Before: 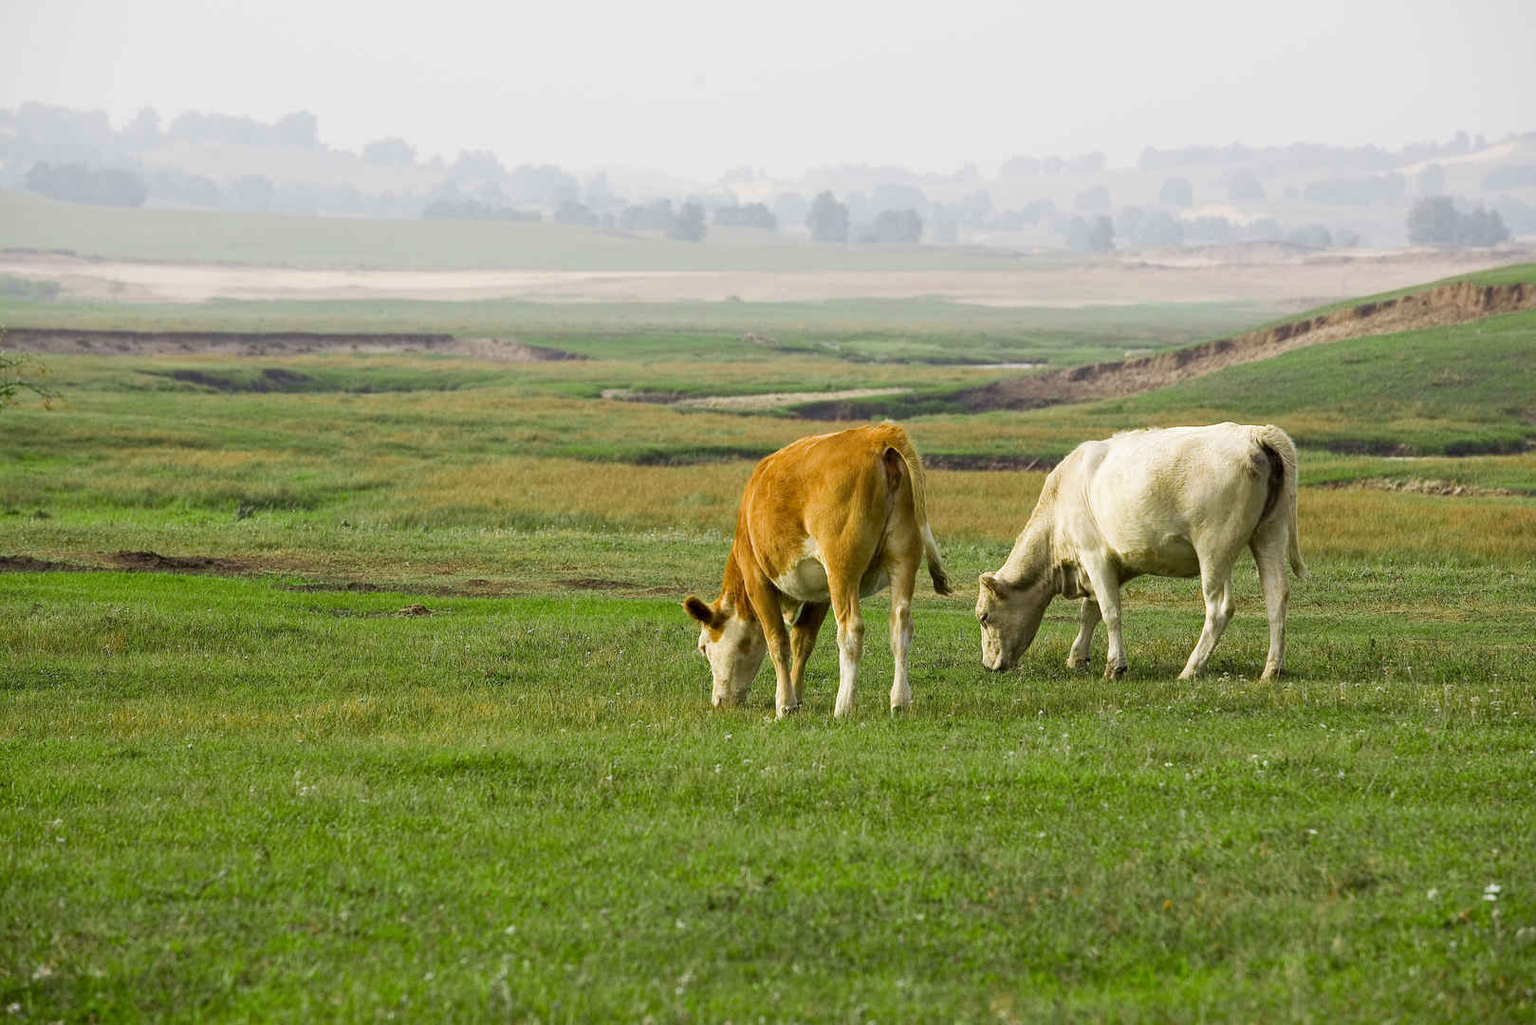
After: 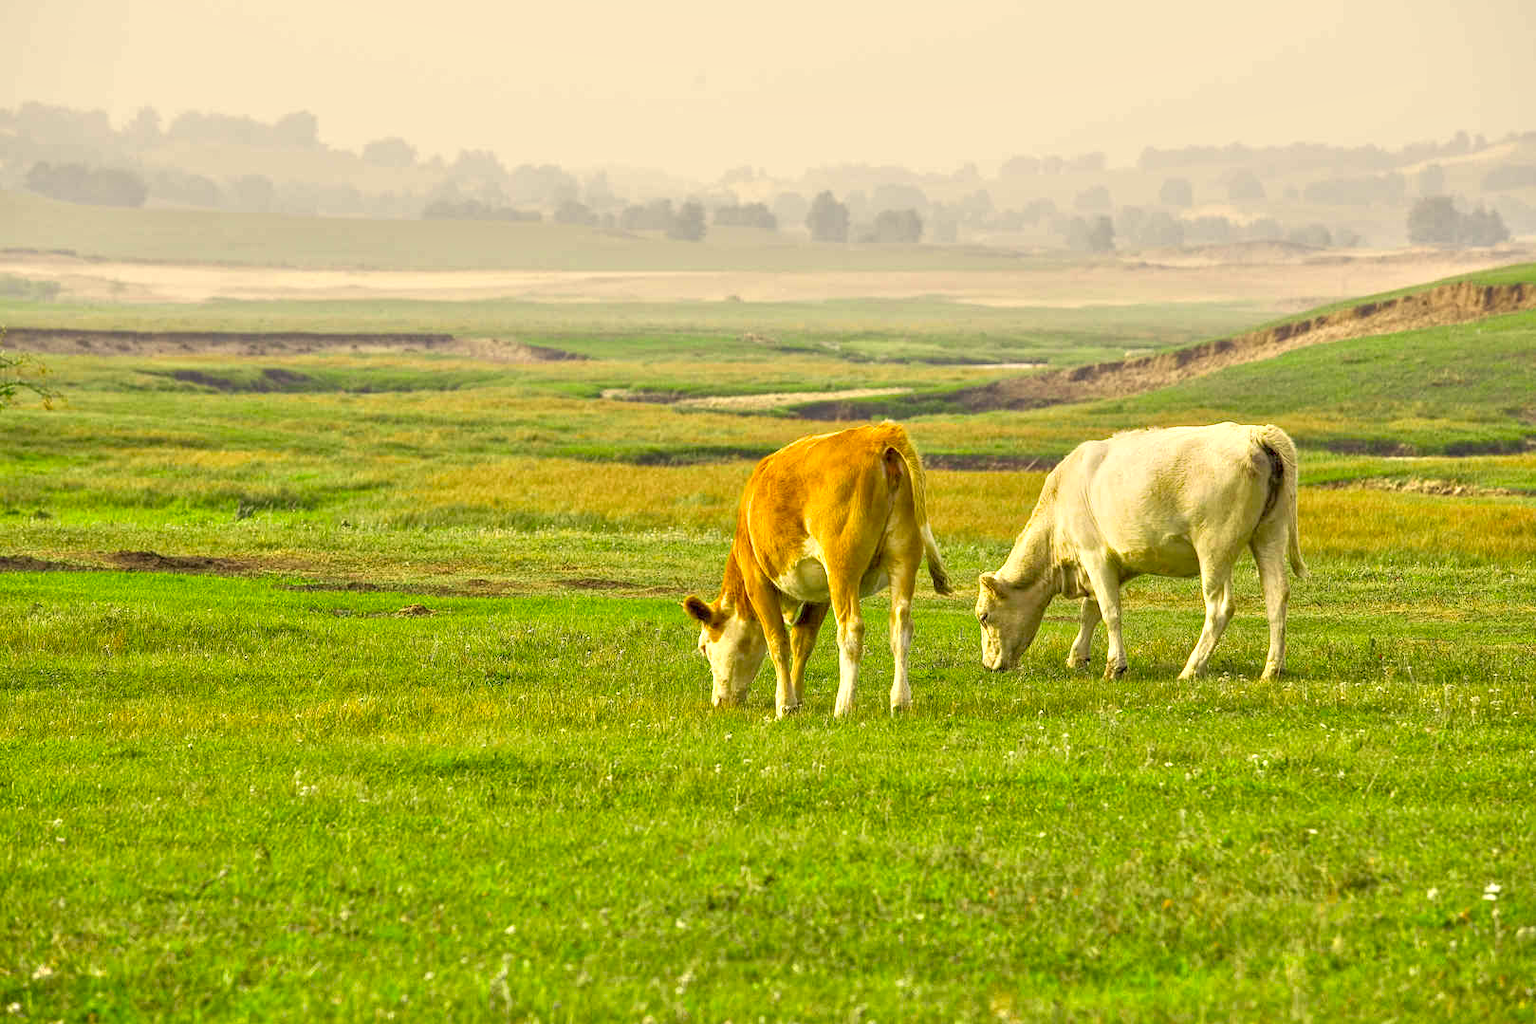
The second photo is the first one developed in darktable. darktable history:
tone equalizer: -8 EV 2 EV, -7 EV 2 EV, -6 EV 2 EV, -5 EV 2 EV, -4 EV 2 EV, -3 EV 1.5 EV, -2 EV 1 EV, -1 EV 0.5 EV
color correction: highlights a* 2.72, highlights b* 22.8
local contrast: on, module defaults
color balance: output saturation 110%
